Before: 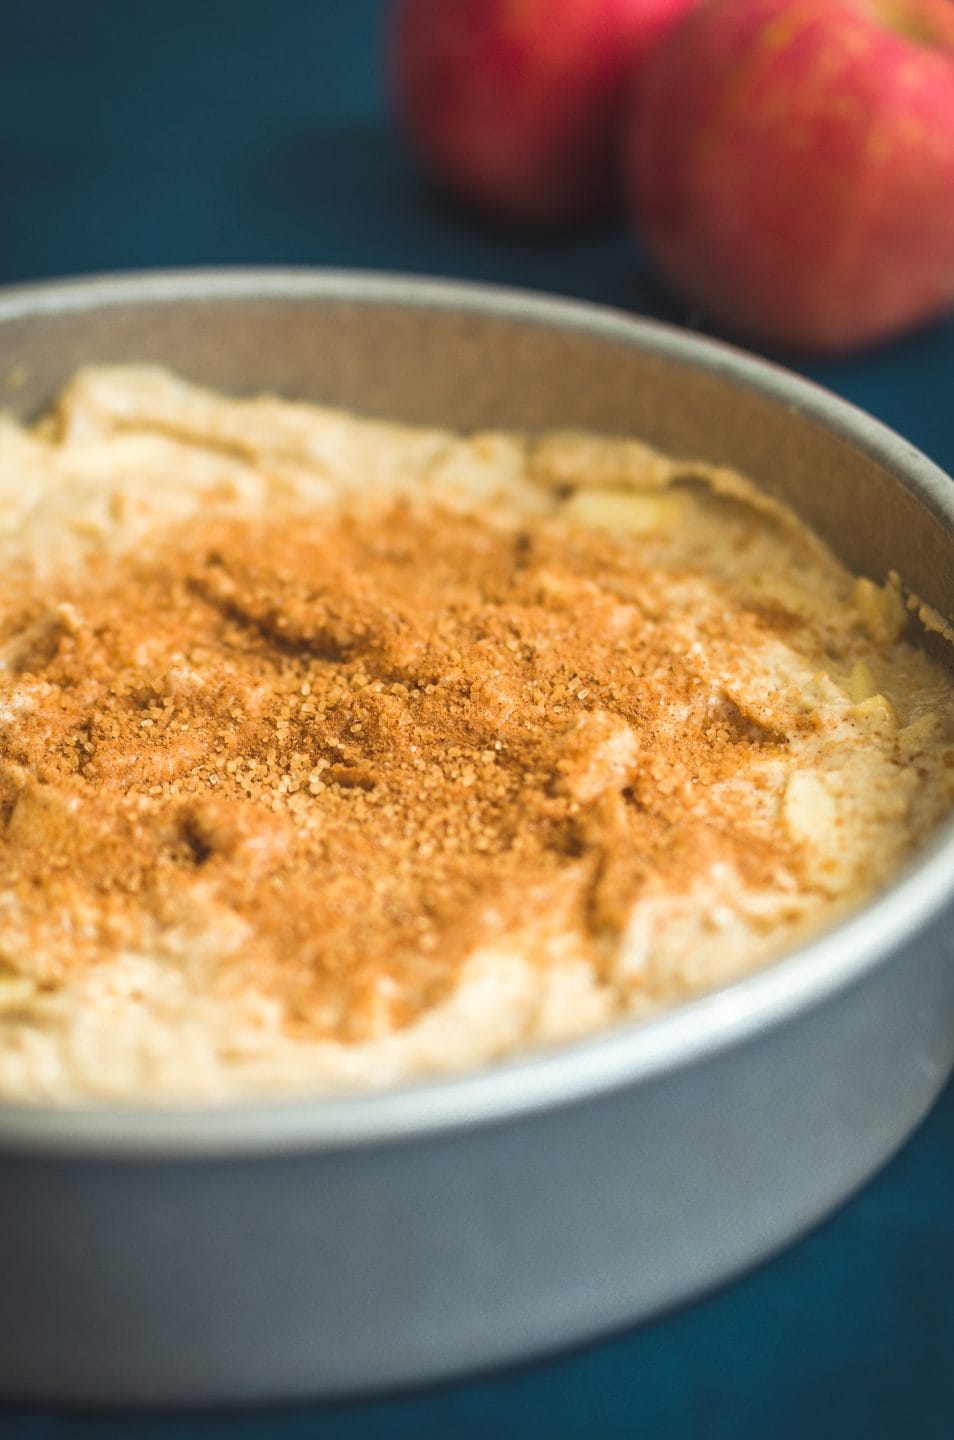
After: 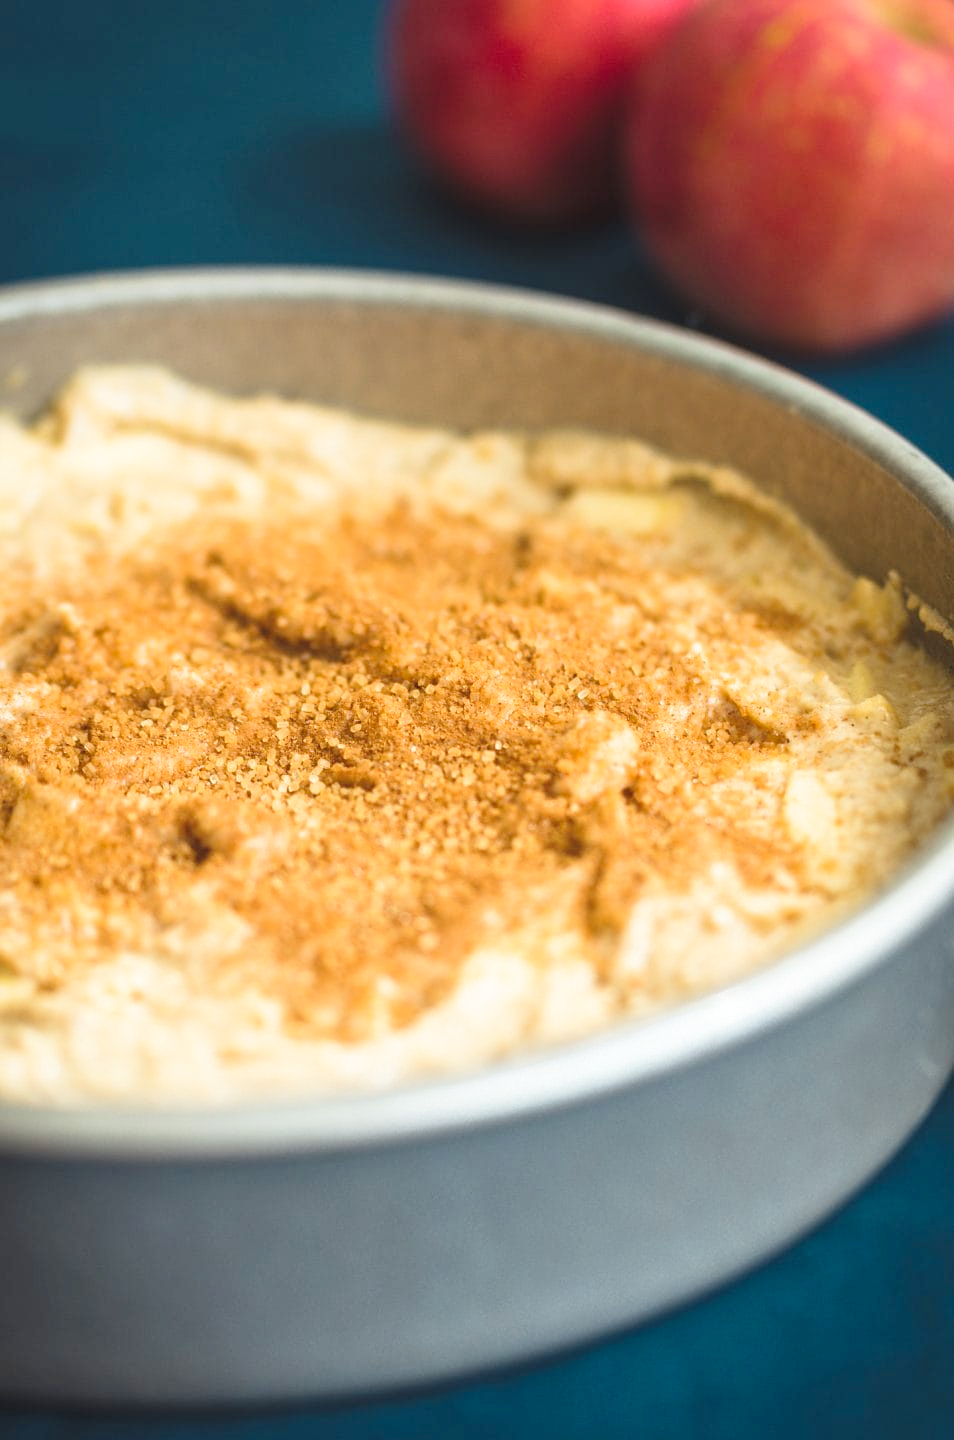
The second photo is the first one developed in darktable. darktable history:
tone curve: curves: ch0 [(0, 0) (0.003, 0.023) (0.011, 0.025) (0.025, 0.029) (0.044, 0.047) (0.069, 0.079) (0.1, 0.113) (0.136, 0.152) (0.177, 0.199) (0.224, 0.26) (0.277, 0.333) (0.335, 0.404) (0.399, 0.48) (0.468, 0.559) (0.543, 0.635) (0.623, 0.713) (0.709, 0.797) (0.801, 0.879) (0.898, 0.953) (1, 1)], preserve colors none
